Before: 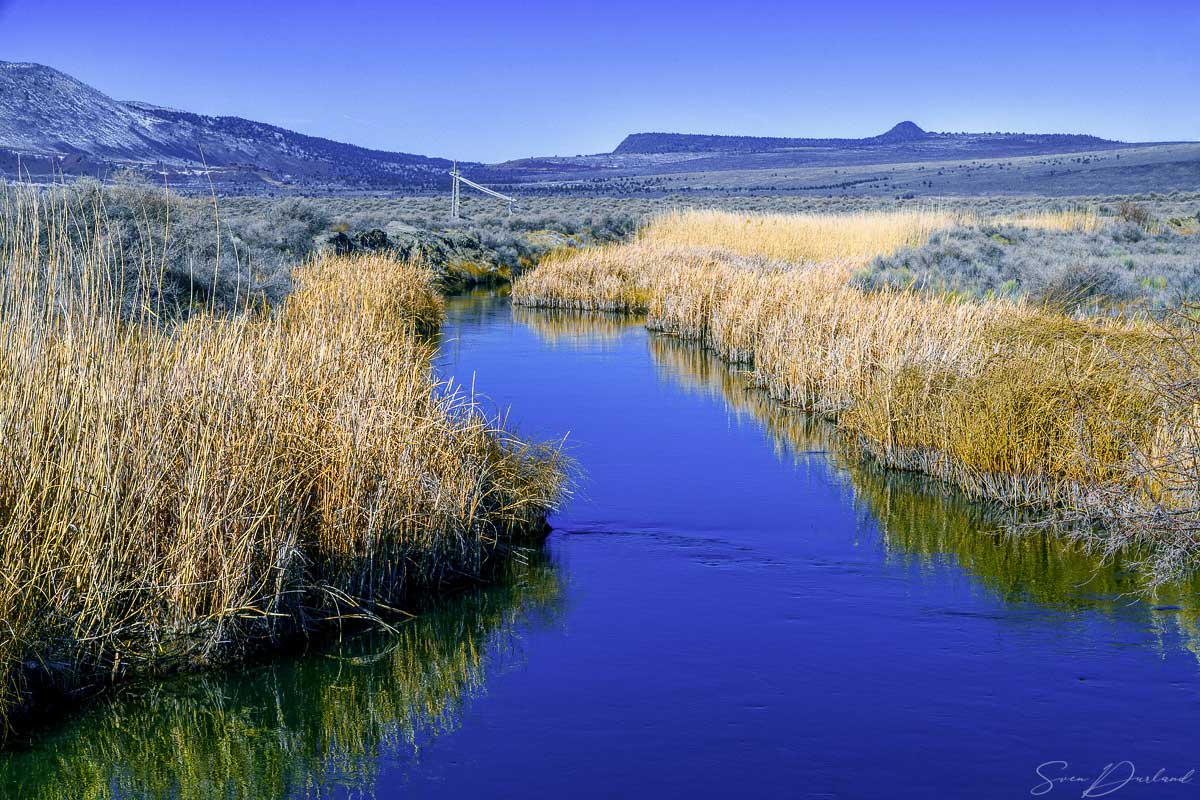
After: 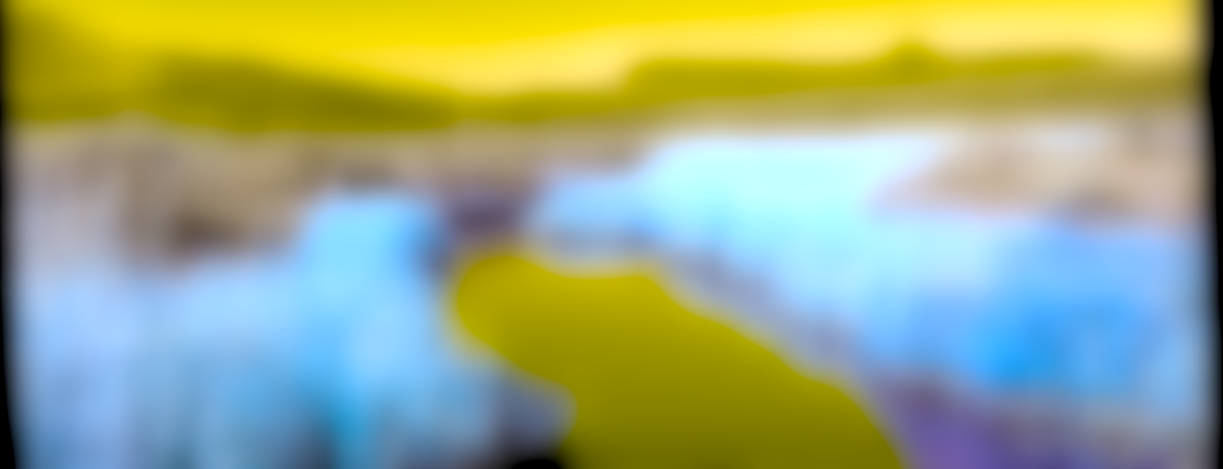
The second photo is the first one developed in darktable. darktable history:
rgb levels: levels [[0.034, 0.472, 0.904], [0, 0.5, 1], [0, 0.5, 1]]
lowpass: radius 16, unbound 0
exposure: black level correction 0, exposure 0.7 EV, compensate exposure bias true, compensate highlight preservation false
rotate and perspective: rotation -1.77°, lens shift (horizontal) 0.004, automatic cropping off
color balance rgb: hue shift 180°, global vibrance 50%, contrast 0.32%
crop and rotate: top 10.605%, bottom 33.274%
